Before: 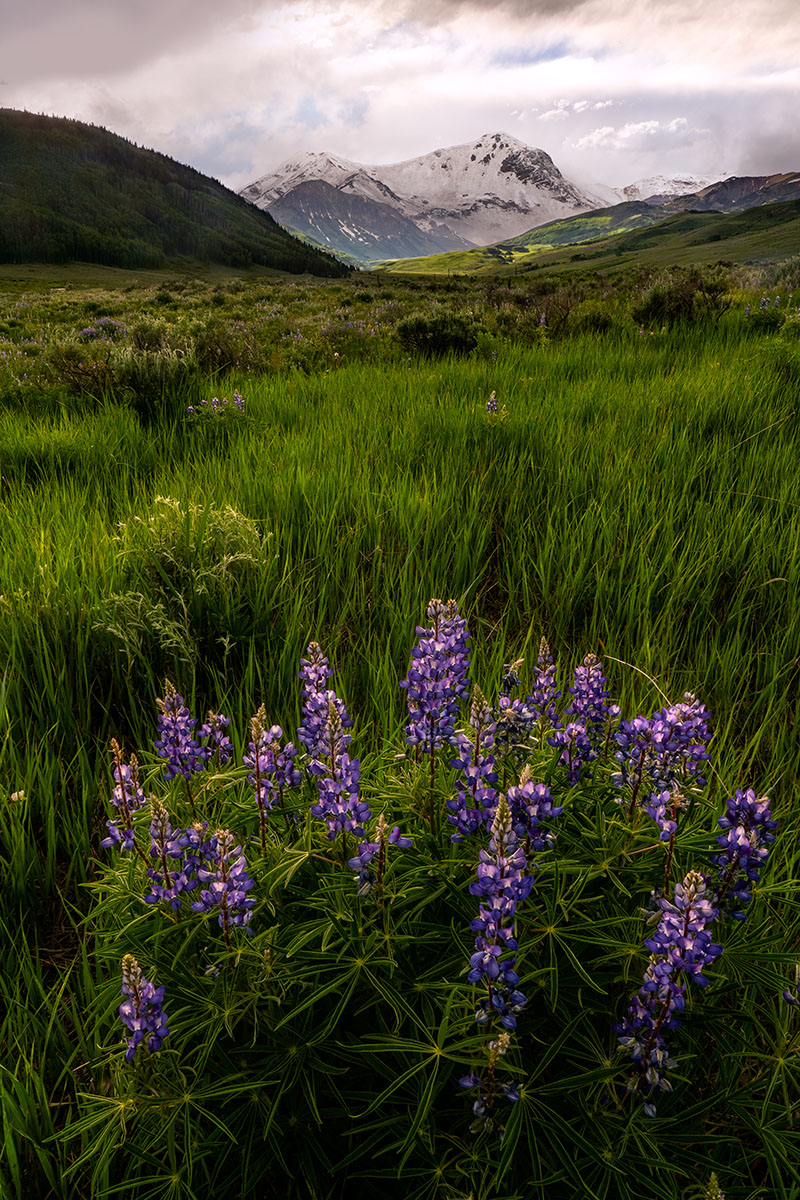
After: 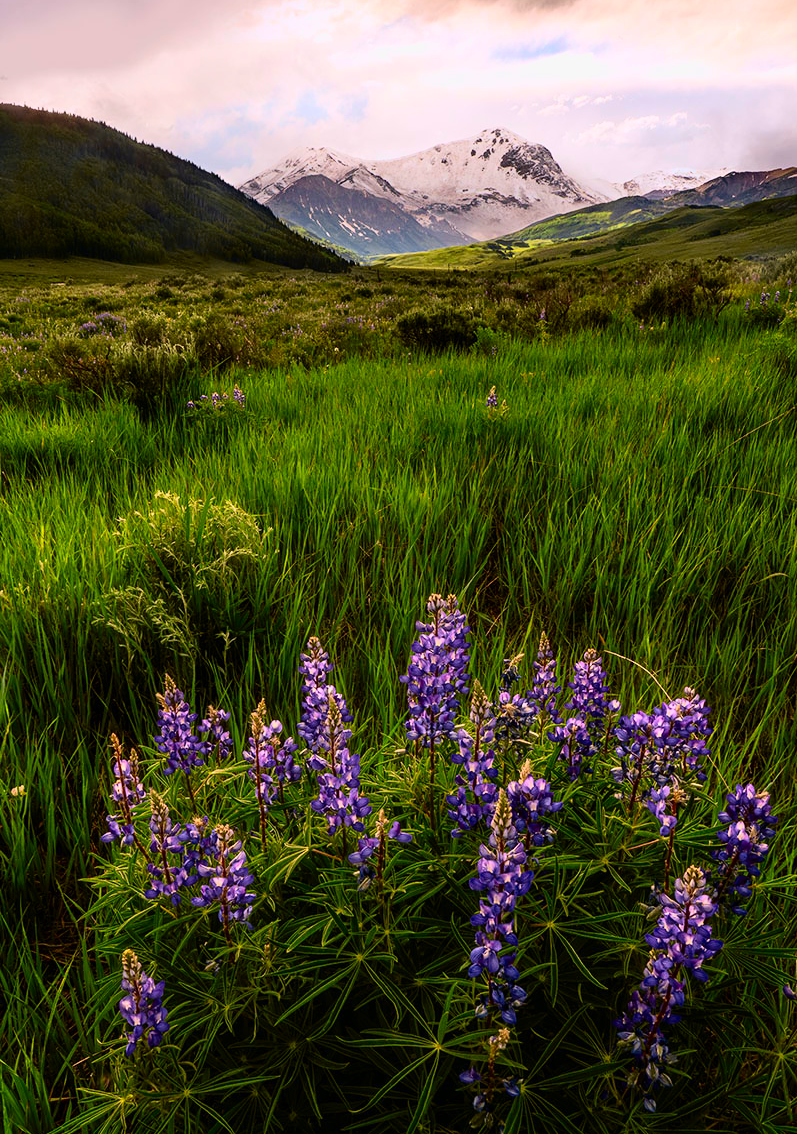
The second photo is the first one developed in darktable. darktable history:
tone curve: curves: ch0 [(0, 0) (0.091, 0.075) (0.389, 0.441) (0.696, 0.808) (0.844, 0.908) (0.909, 0.942) (1, 0.973)]; ch1 [(0, 0) (0.437, 0.404) (0.48, 0.486) (0.5, 0.5) (0.529, 0.556) (0.58, 0.606) (0.616, 0.654) (1, 1)]; ch2 [(0, 0) (0.442, 0.415) (0.5, 0.5) (0.535, 0.567) (0.585, 0.632) (1, 1)], color space Lab, independent channels, preserve colors none
crop: top 0.448%, right 0.264%, bottom 5.045%
